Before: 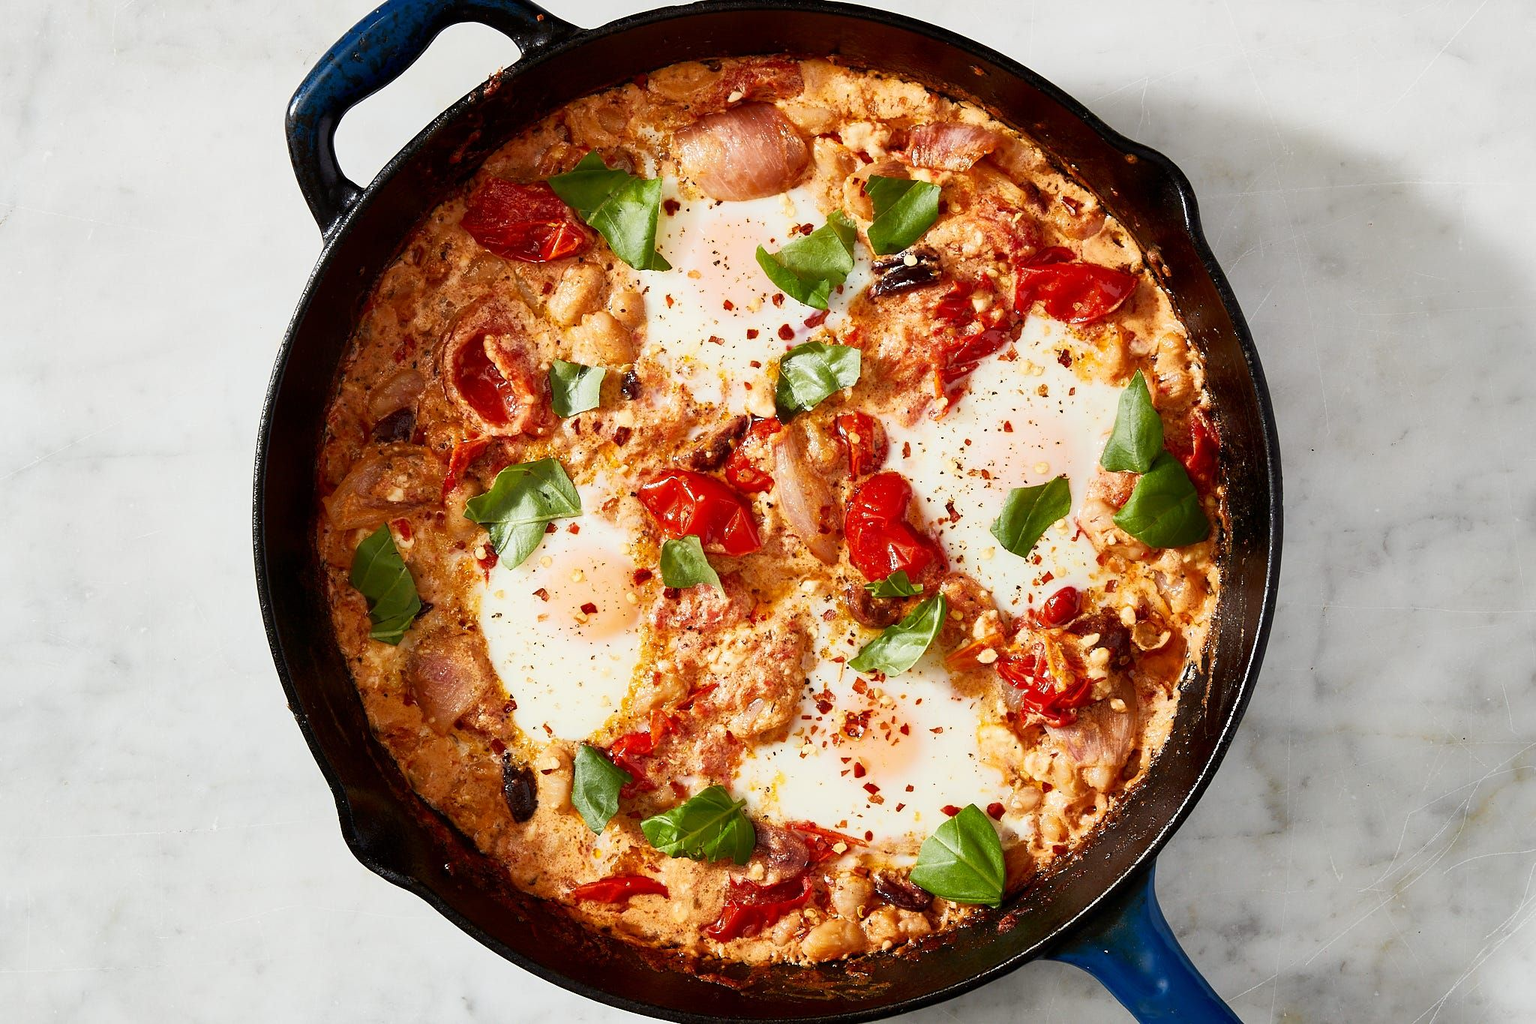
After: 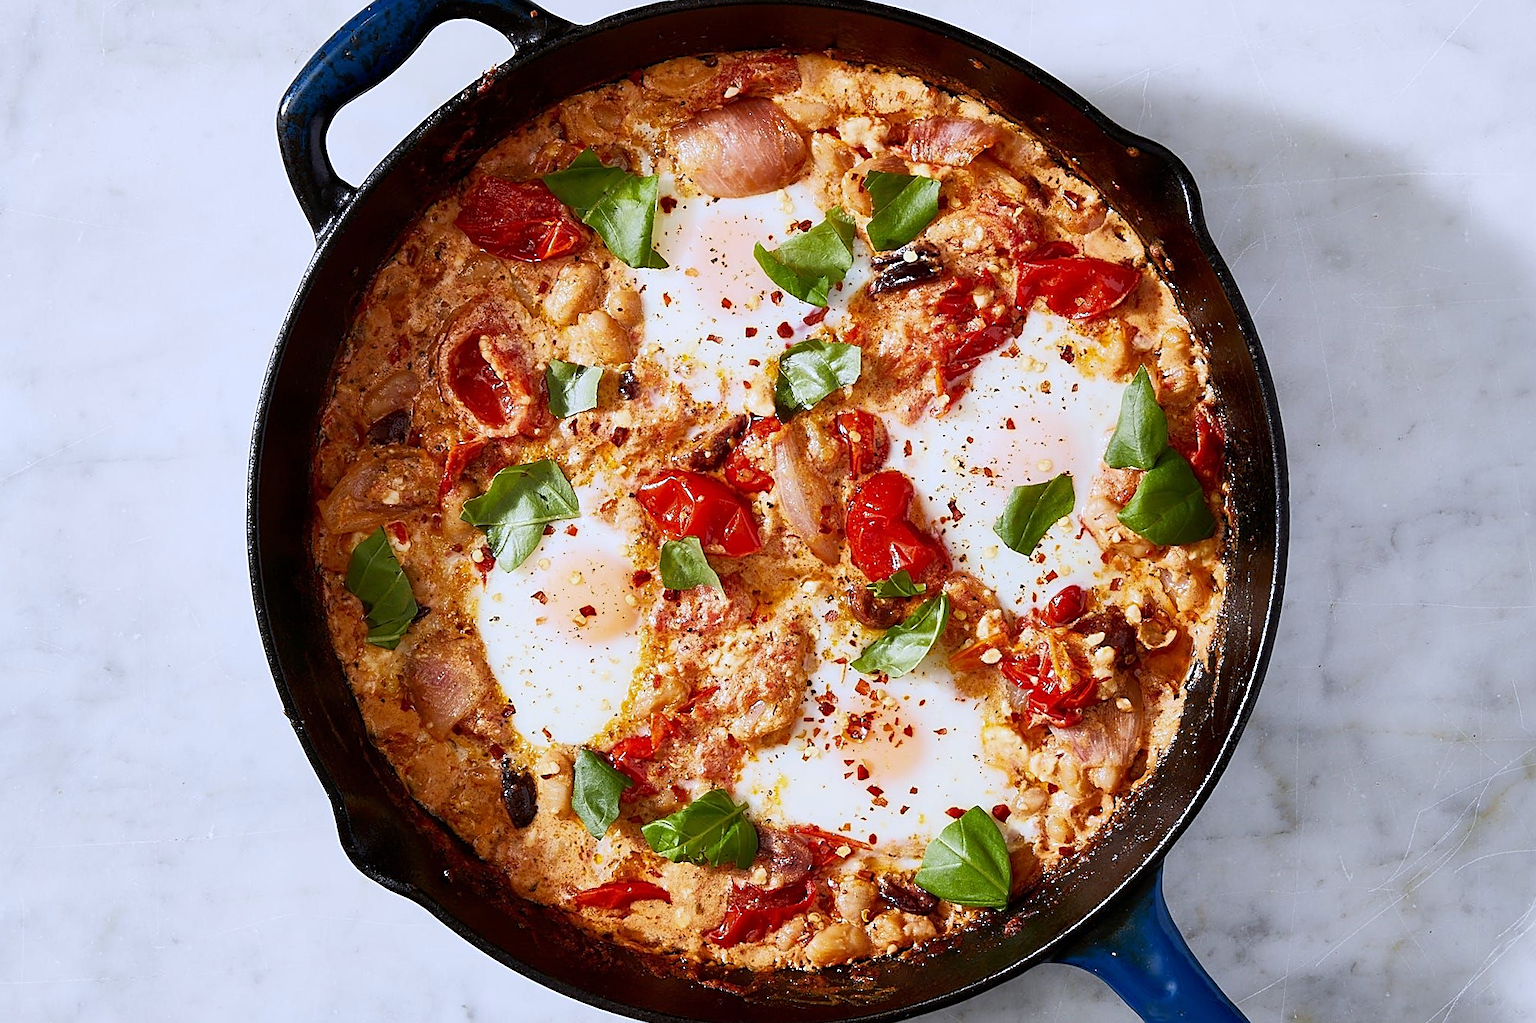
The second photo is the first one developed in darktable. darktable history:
sharpen: on, module defaults
exposure: exposure -0.072 EV, compensate highlight preservation false
white balance: red 0.967, blue 1.119, emerald 0.756
rotate and perspective: rotation -0.45°, automatic cropping original format, crop left 0.008, crop right 0.992, crop top 0.012, crop bottom 0.988
